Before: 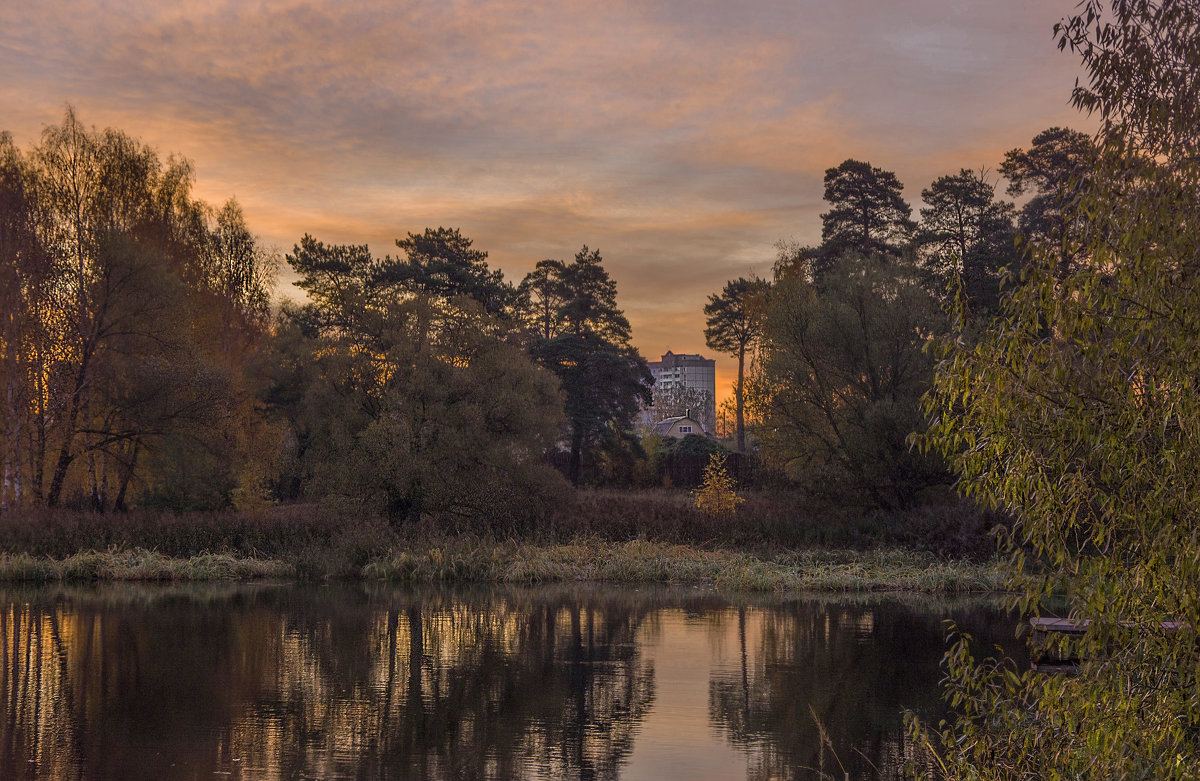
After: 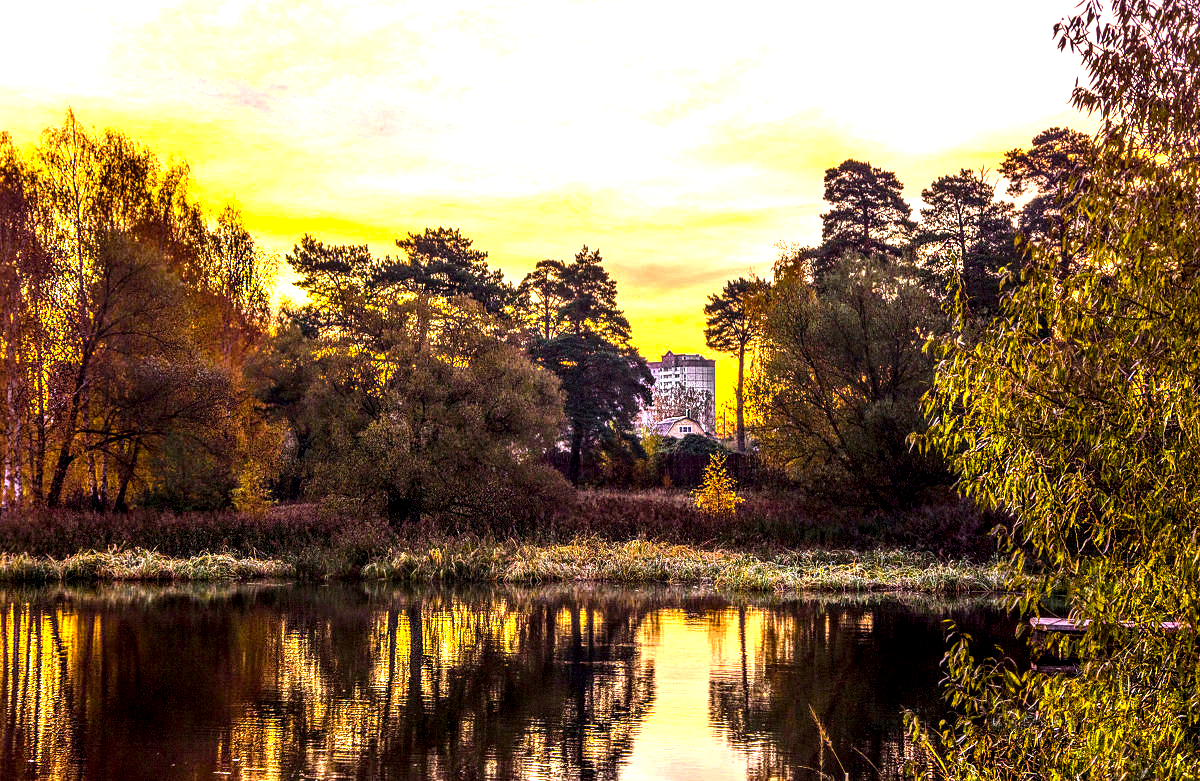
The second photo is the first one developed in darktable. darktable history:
local contrast: highlights 60%, shadows 60%, detail 160%
tone equalizer: -8 EV -1.08 EV, -7 EV -1.01 EV, -6 EV -0.867 EV, -5 EV -0.578 EV, -3 EV 0.578 EV, -2 EV 0.867 EV, -1 EV 1.01 EV, +0 EV 1.08 EV, edges refinement/feathering 500, mask exposure compensation -1.57 EV, preserve details no
exposure: black level correction 0, exposure 1 EV, compensate highlight preservation false
color balance rgb: linear chroma grading › global chroma 9%, perceptual saturation grading › global saturation 36%, perceptual saturation grading › shadows 35%, perceptual brilliance grading › global brilliance 15%, perceptual brilliance grading › shadows -35%, global vibrance 15%
